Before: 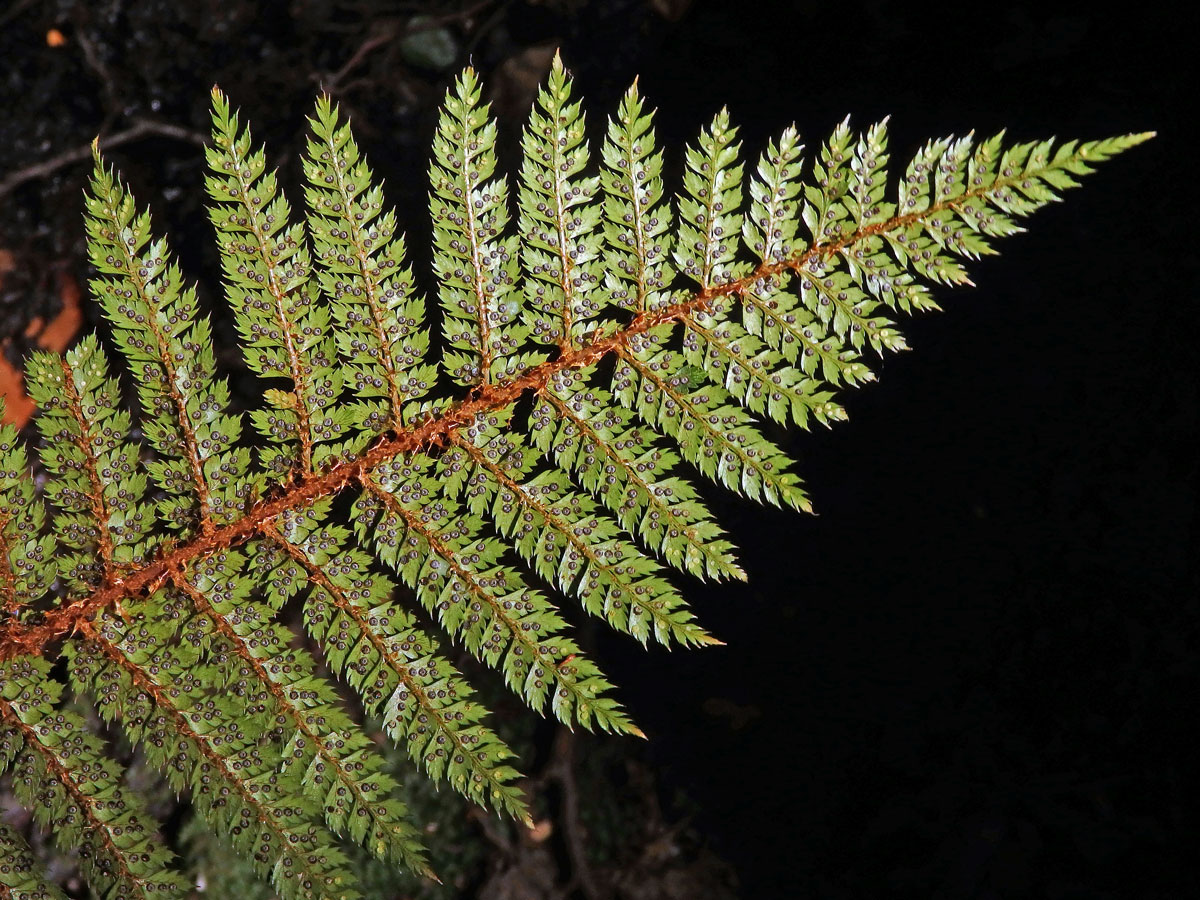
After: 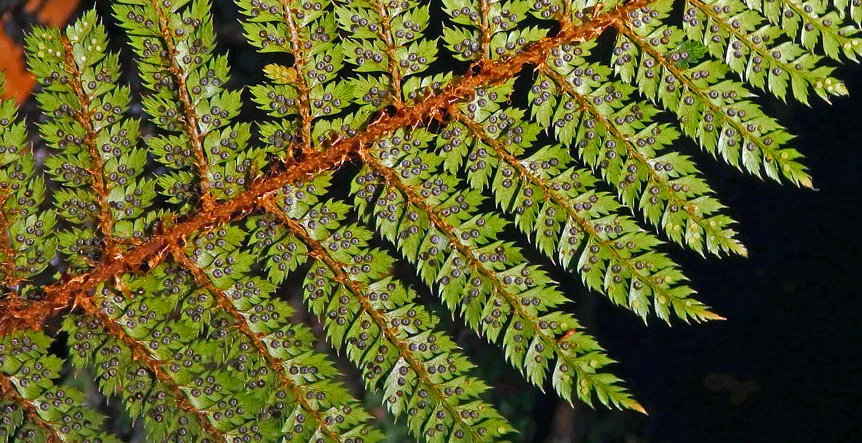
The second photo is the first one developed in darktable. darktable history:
shadows and highlights: shadows 43.11, highlights 7.29
crop: top 36.179%, right 28.102%, bottom 14.574%
color balance rgb: shadows lift › chroma 7.338%, shadows lift › hue 244.2°, highlights gain › luminance 6.426%, highlights gain › chroma 2.558%, highlights gain › hue 92.35°, perceptual saturation grading › global saturation 15.379%, perceptual saturation grading › highlights -19.283%, perceptual saturation grading › shadows 19.478%, global vibrance 20%
